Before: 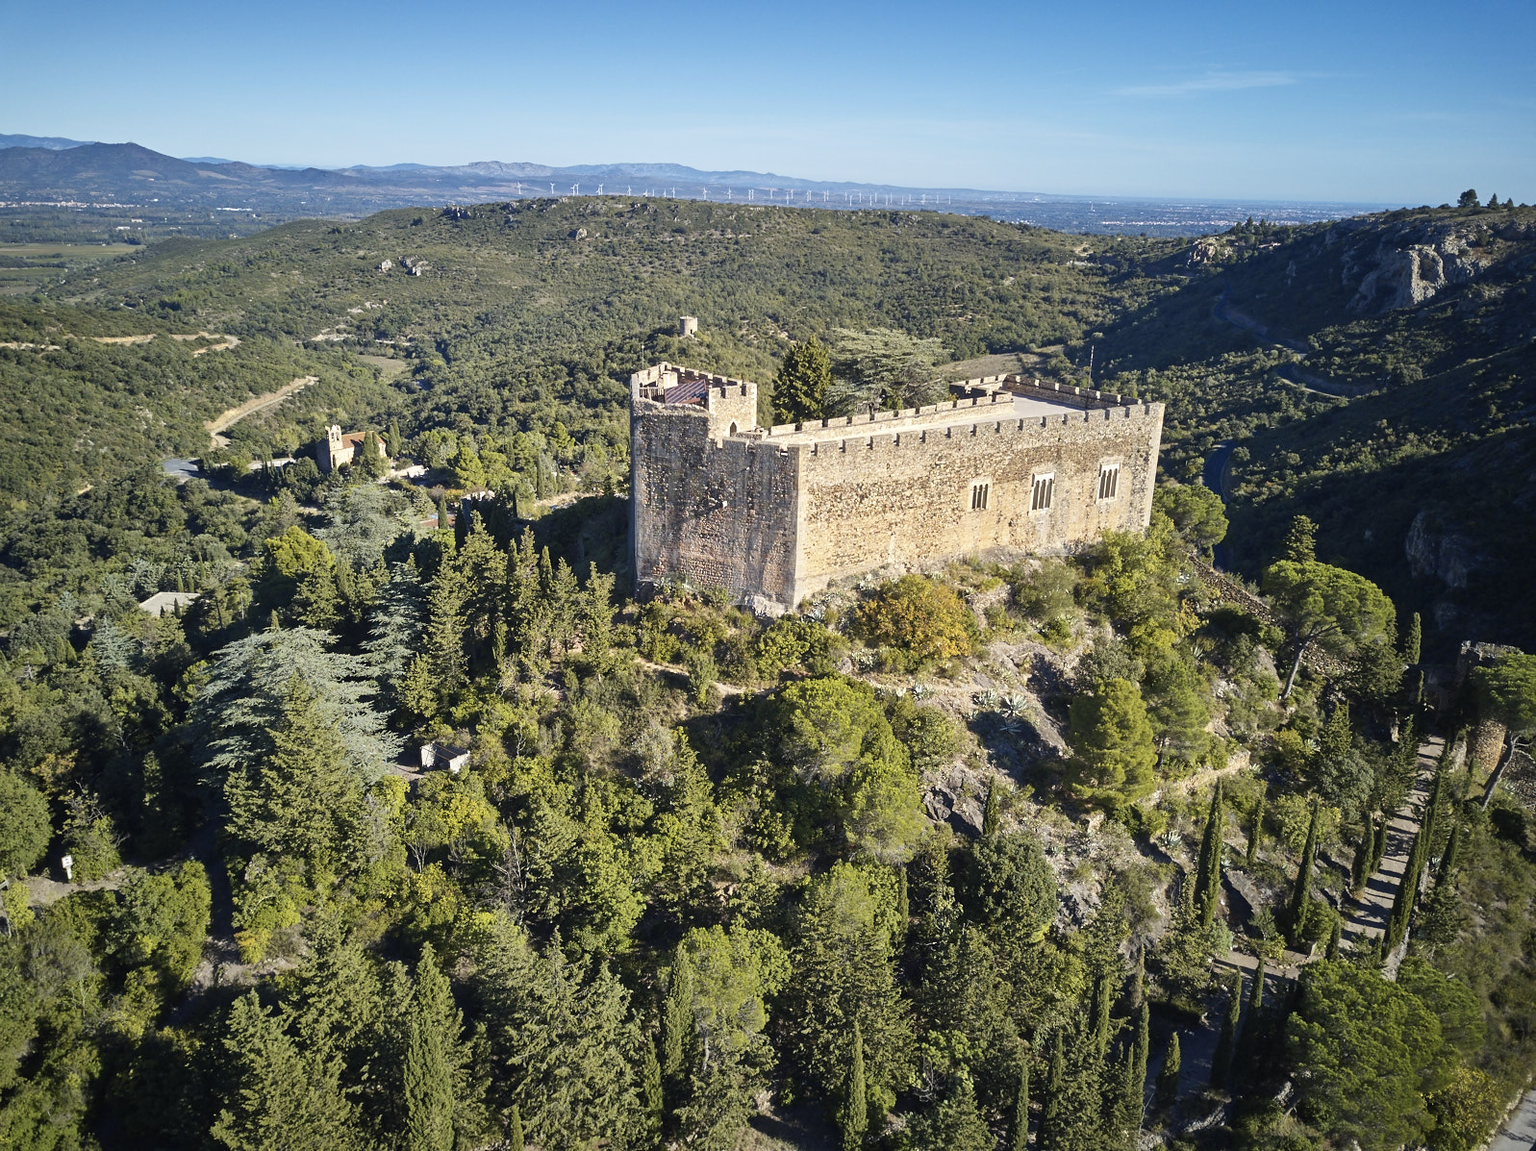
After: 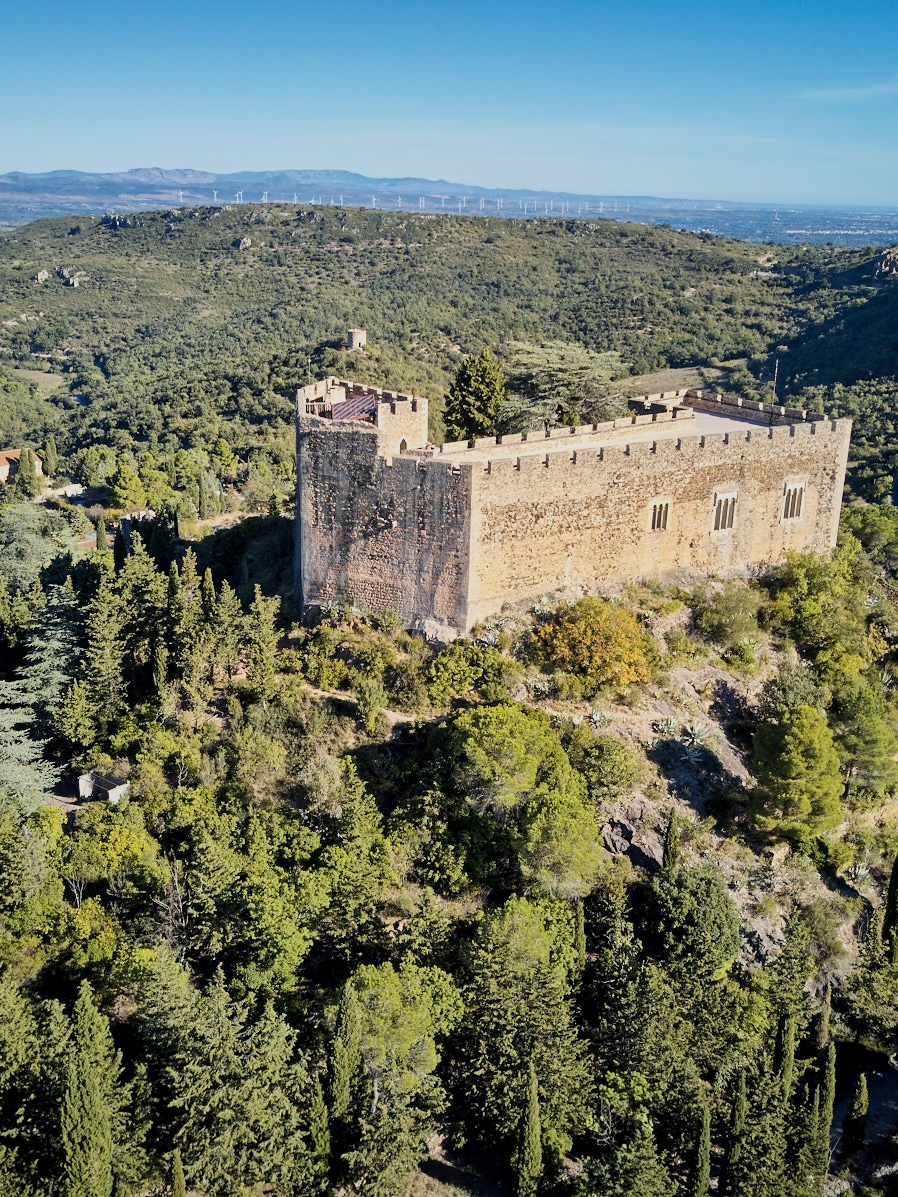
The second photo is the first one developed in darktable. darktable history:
crop and rotate: left 22.516%, right 21.234%
local contrast: mode bilateral grid, contrast 20, coarseness 50, detail 120%, midtone range 0.2
exposure: exposure 0.2 EV, compensate highlight preservation false
filmic rgb: black relative exposure -7.65 EV, white relative exposure 4.56 EV, hardness 3.61, color science v6 (2022)
